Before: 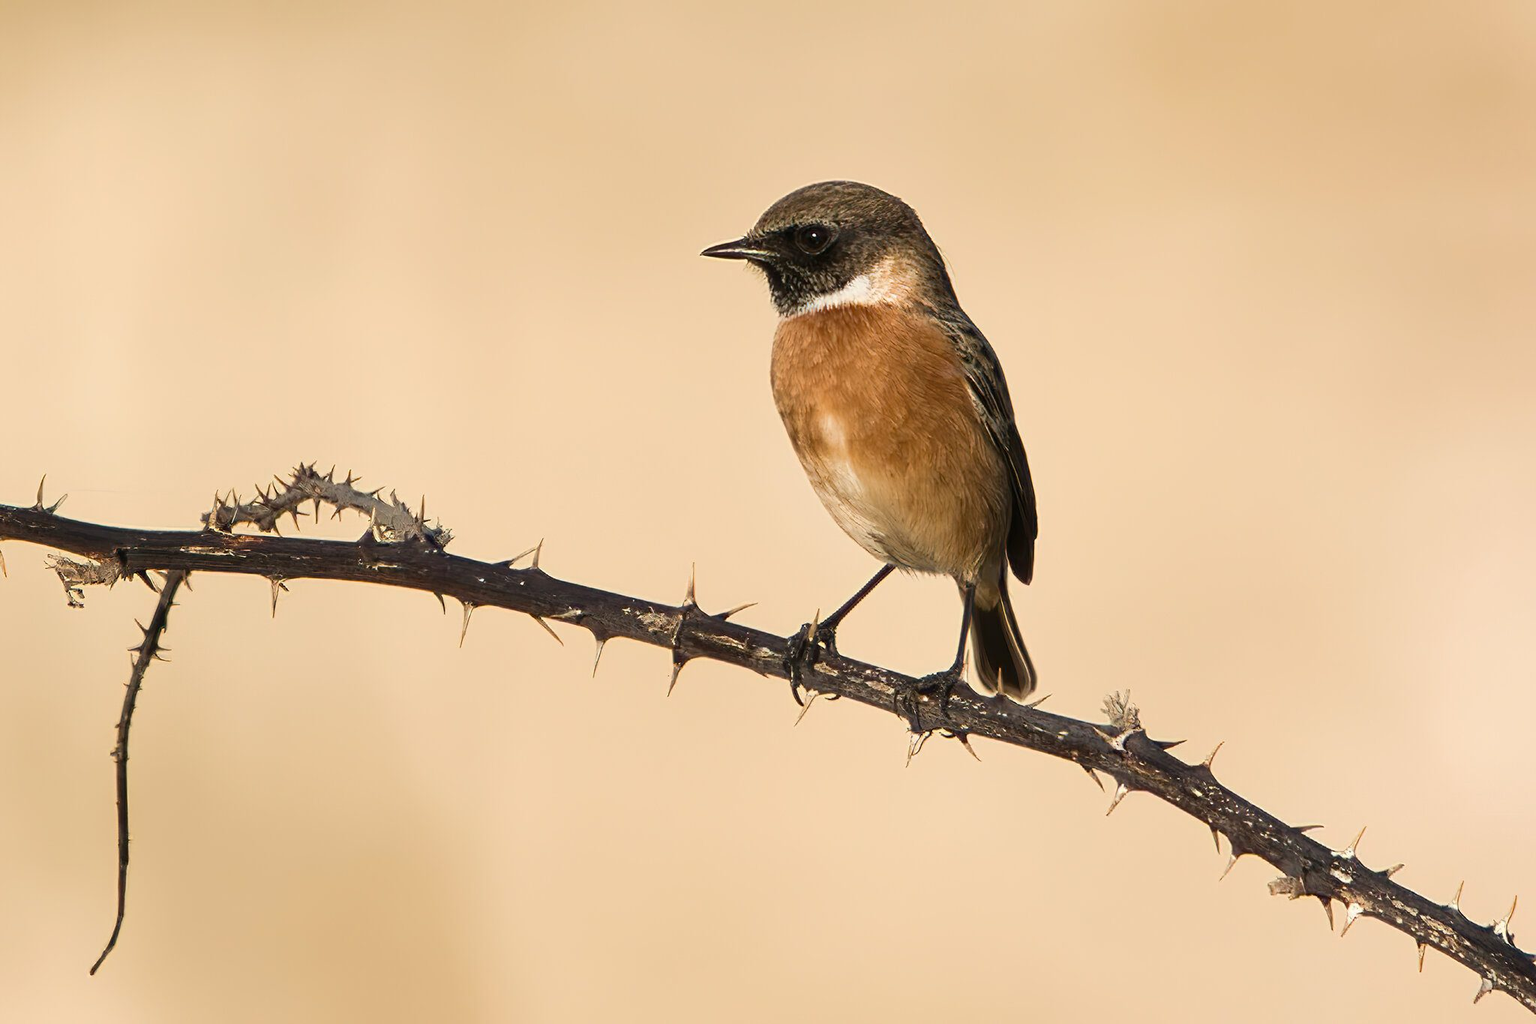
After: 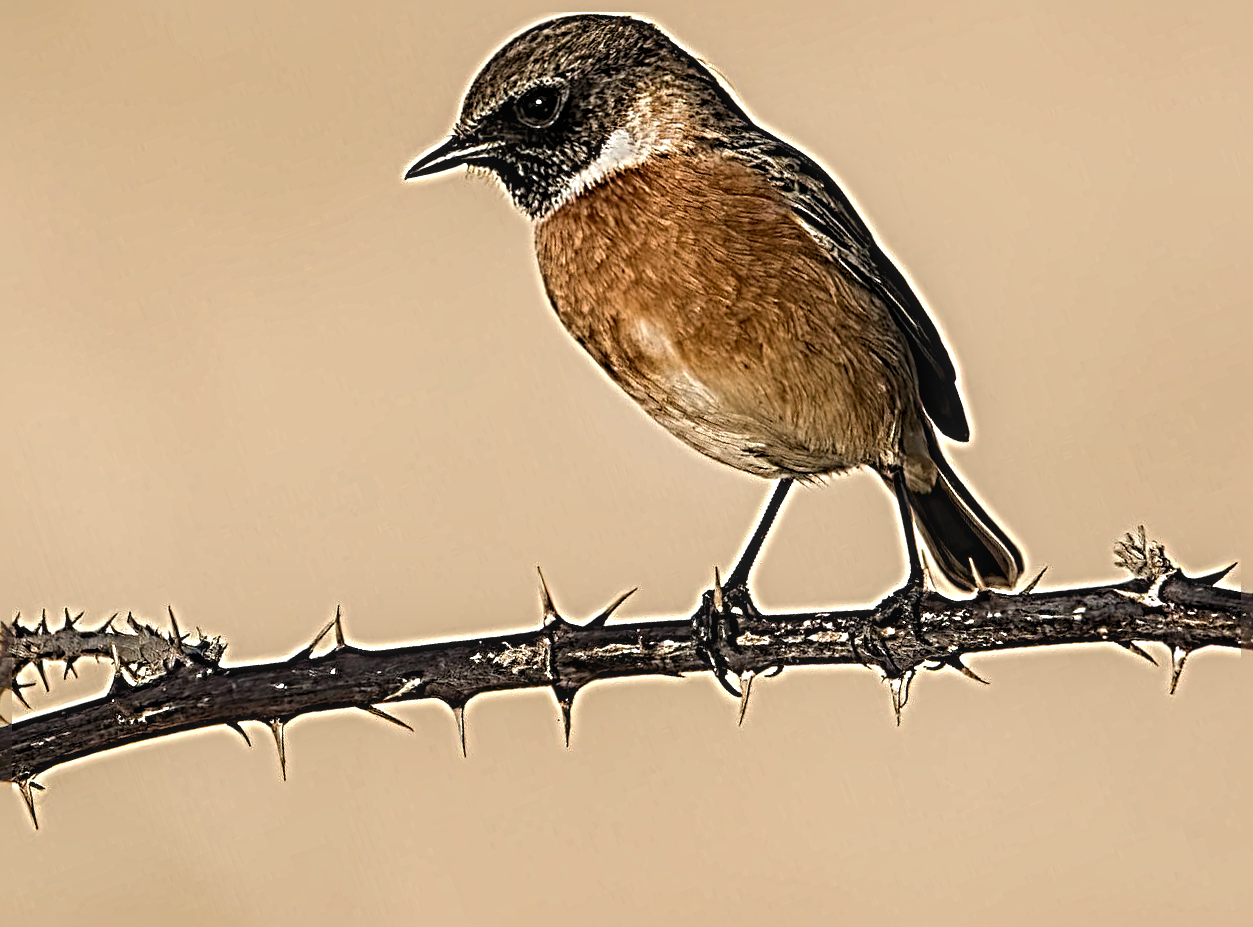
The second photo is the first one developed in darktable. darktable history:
local contrast: on, module defaults
exposure: exposure -0.285 EV, compensate highlight preservation false
crop and rotate: angle 20.15°, left 6.801%, right 4.132%, bottom 1.113%
sharpen: radius 6.274, amount 1.814, threshold 0.035
levels: white 99.91%, levels [0.026, 0.507, 0.987]
